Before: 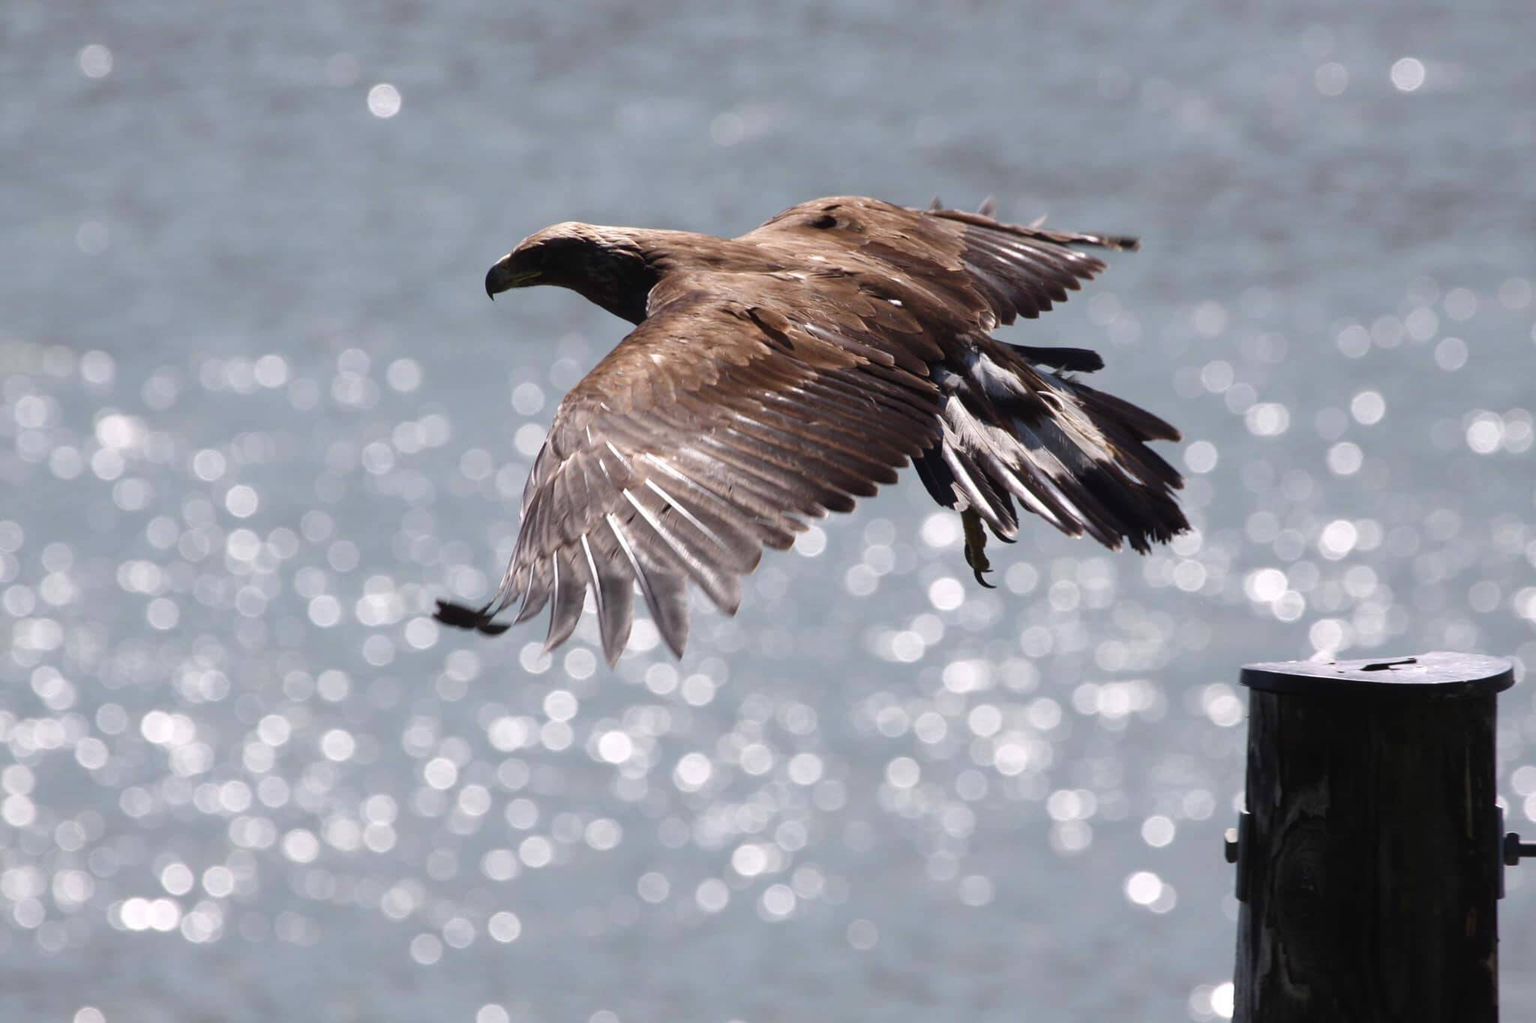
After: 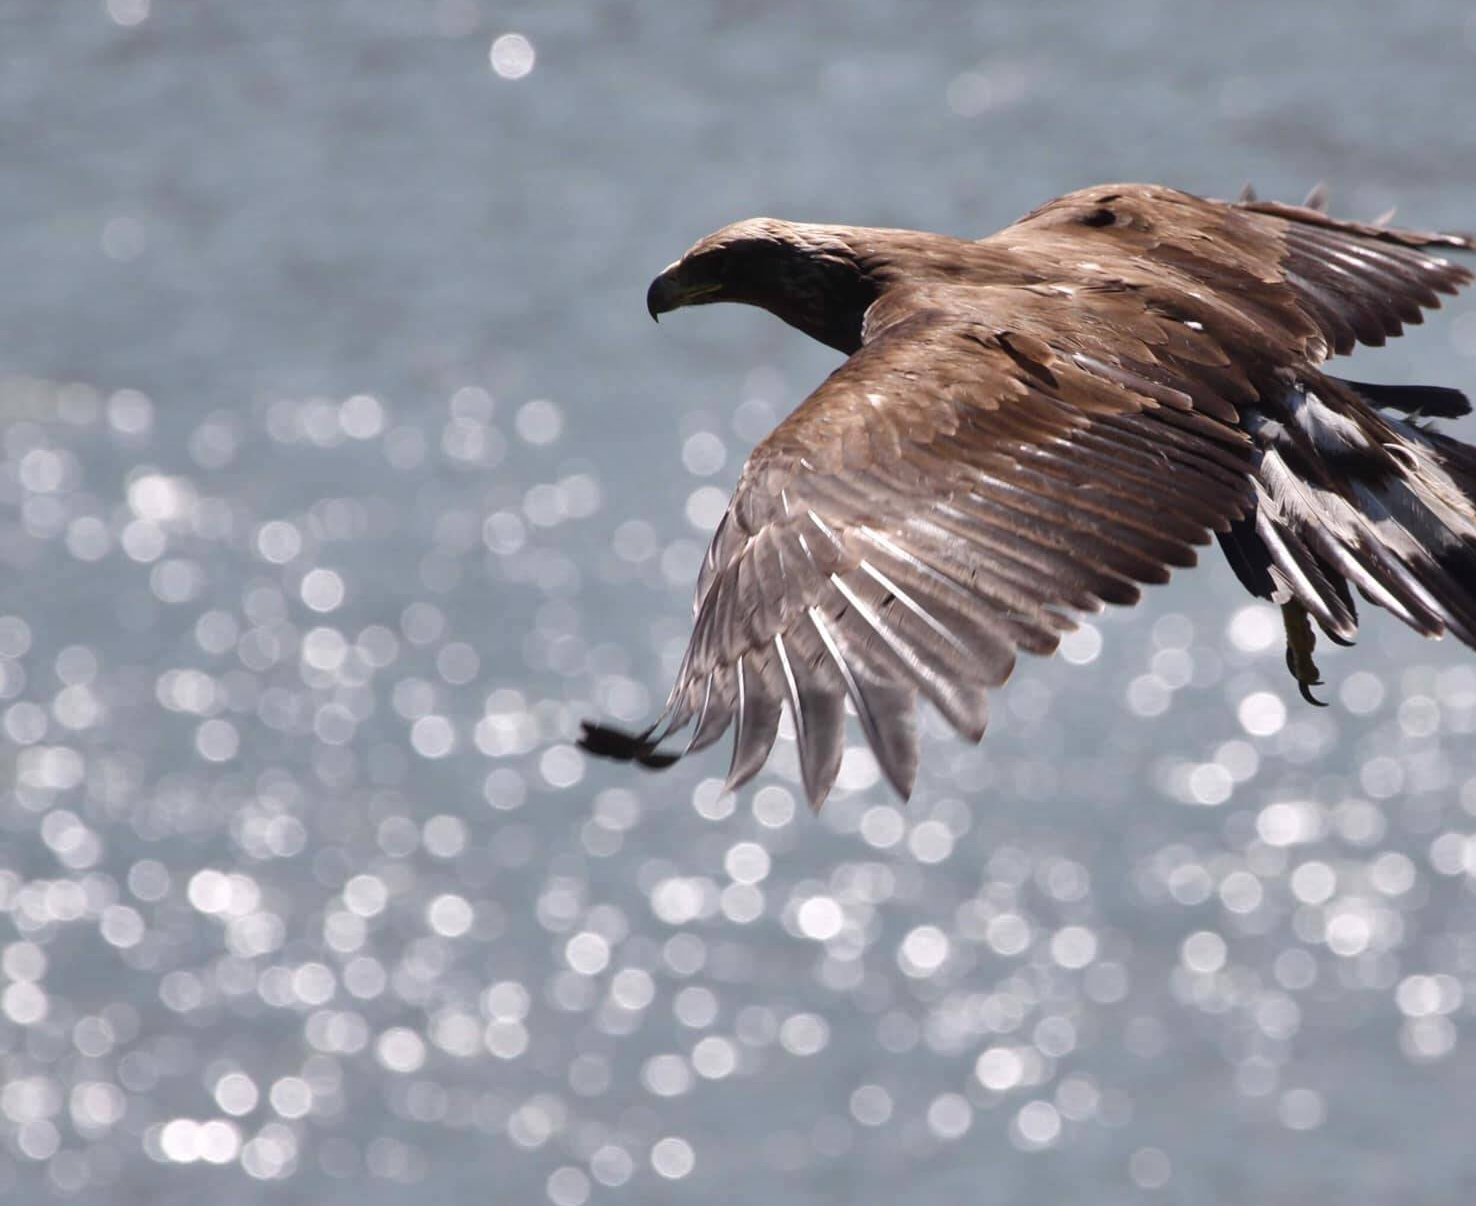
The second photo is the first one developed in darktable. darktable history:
crop: top 5.771%, right 27.909%, bottom 5.765%
shadows and highlights: soften with gaussian
